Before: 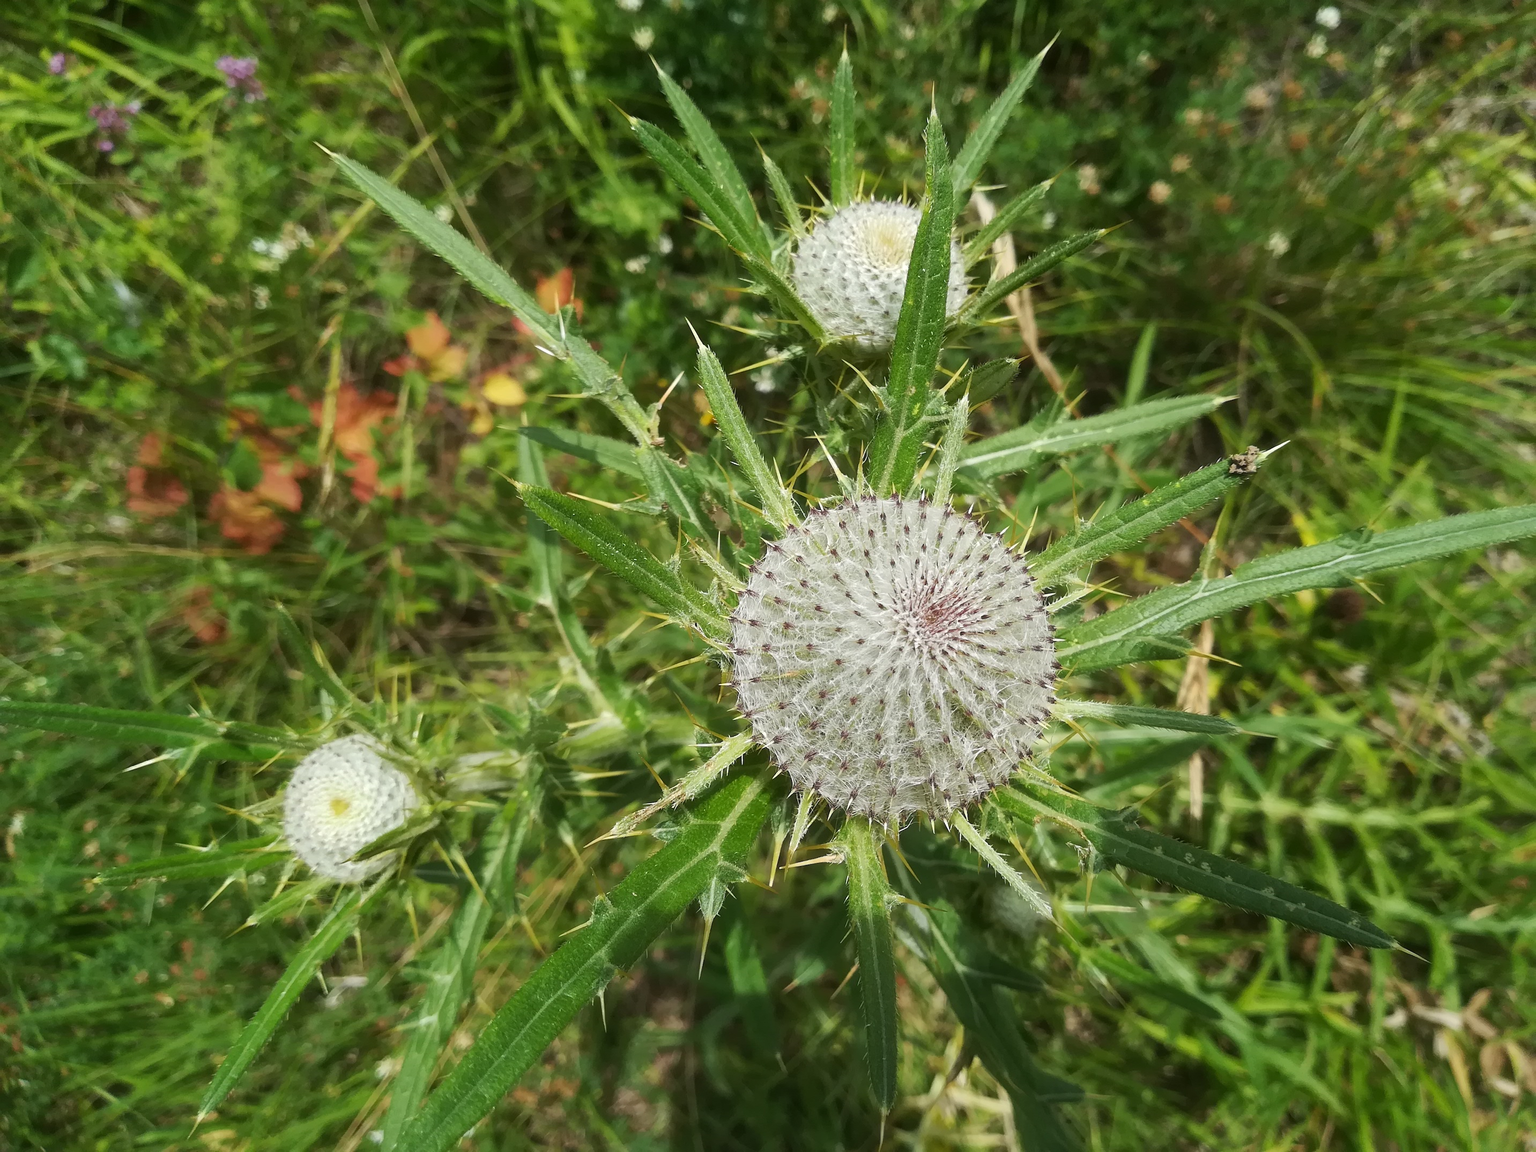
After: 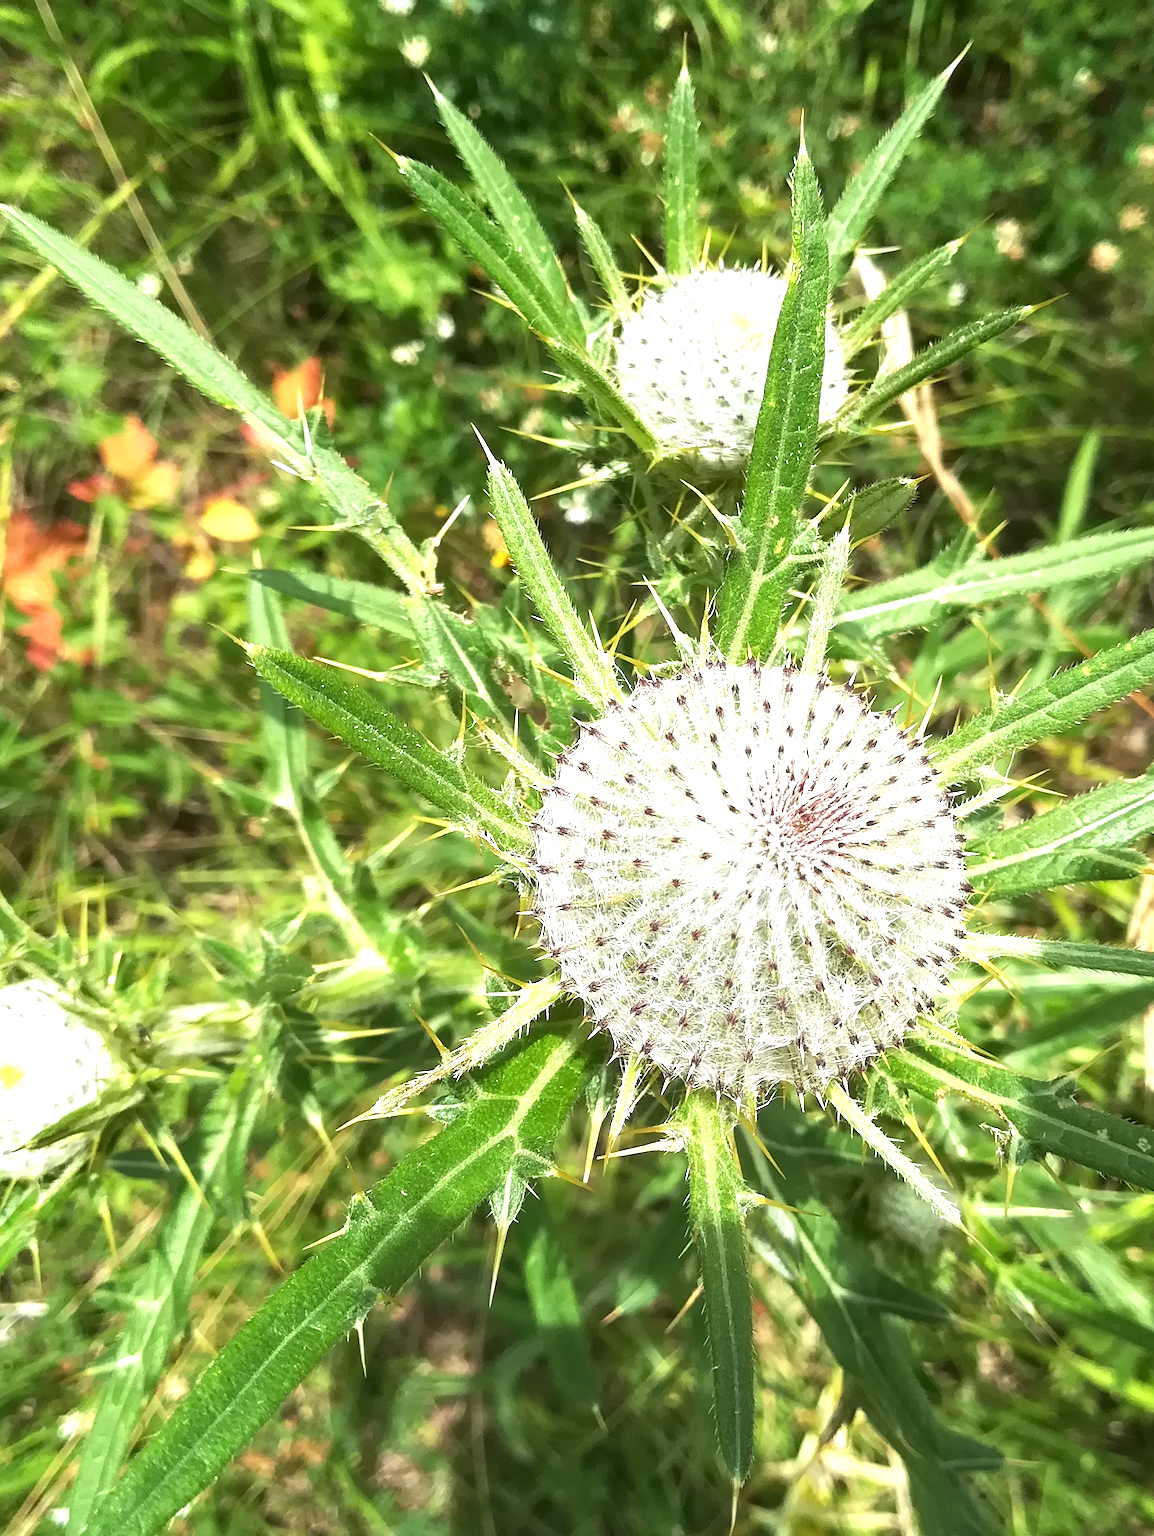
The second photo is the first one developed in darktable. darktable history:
contrast equalizer: octaves 7, y [[0.5, 0.542, 0.583, 0.625, 0.667, 0.708], [0.5 ×6], [0.5 ×6], [0 ×6], [0 ×6]], mix 0.311
exposure: exposure 1.144 EV, compensate exposure bias true, compensate highlight preservation false
crop: left 21.617%, right 21.991%, bottom 0.011%
